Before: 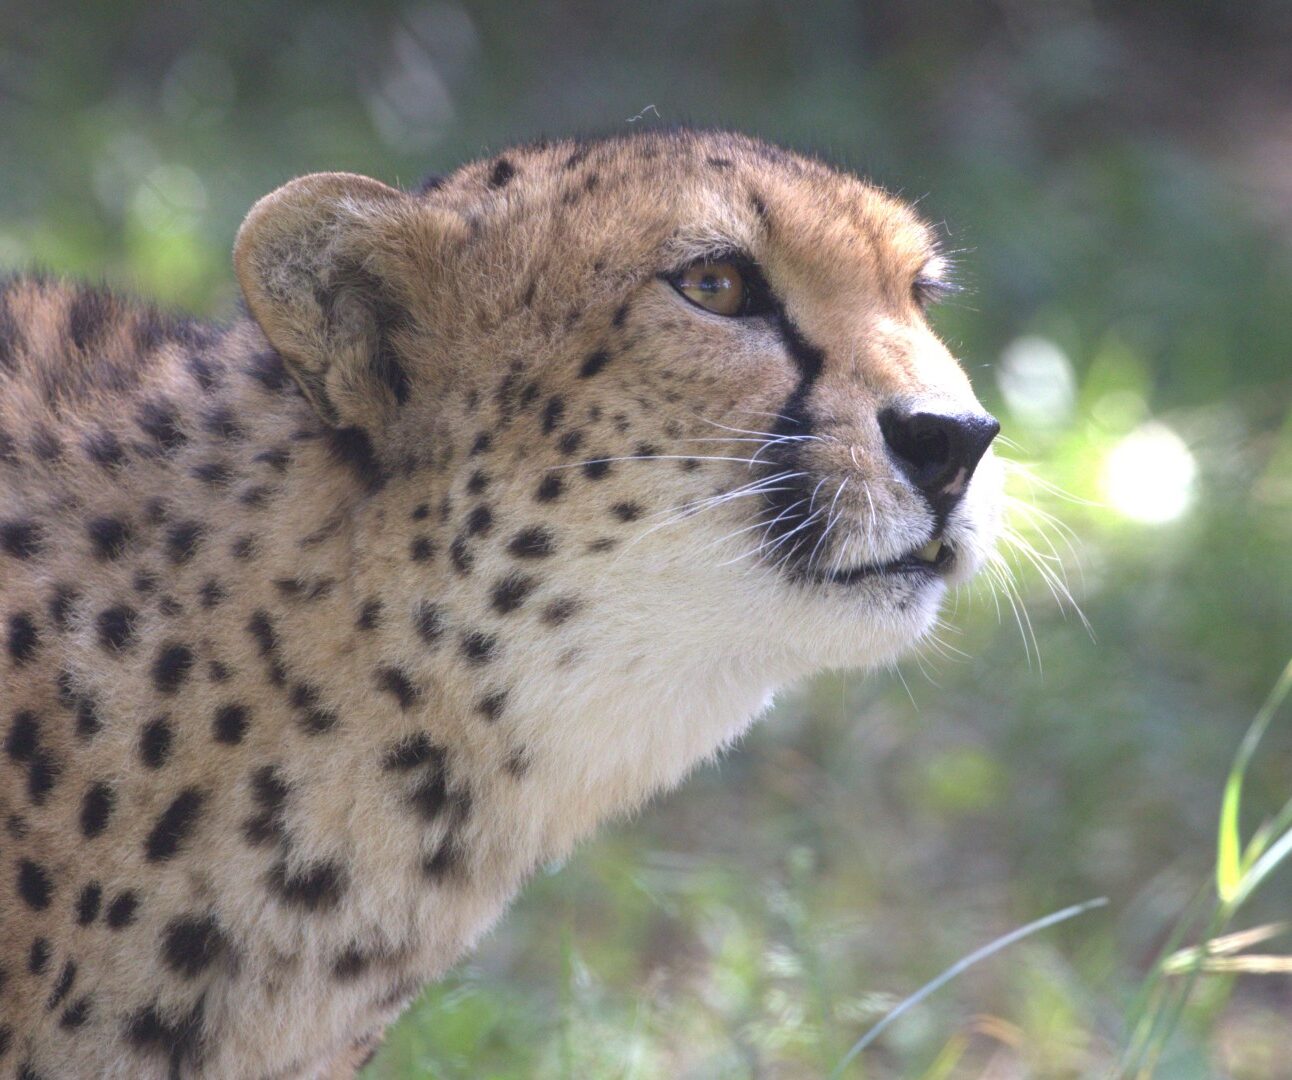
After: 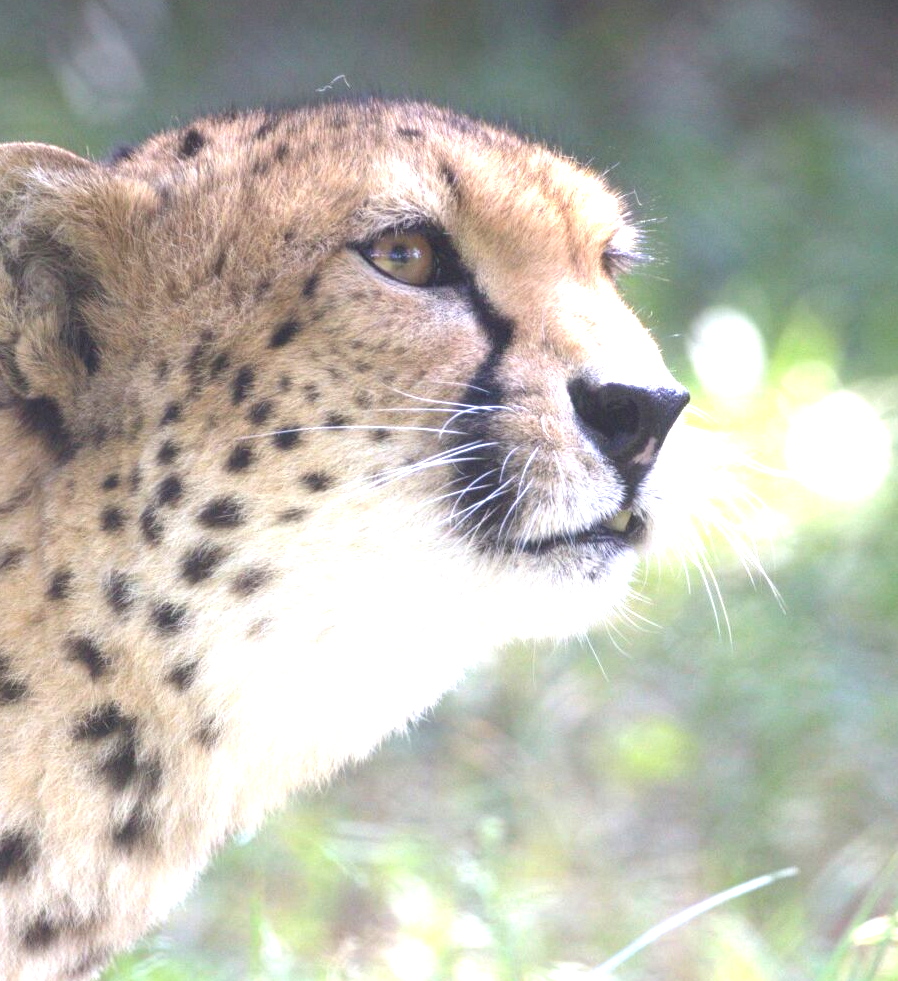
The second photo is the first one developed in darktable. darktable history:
crop and rotate: left 24.034%, top 2.838%, right 6.406%, bottom 6.299%
graduated density: on, module defaults
exposure: black level correction 0, exposure 1.388 EV, compensate exposure bias true, compensate highlight preservation false
